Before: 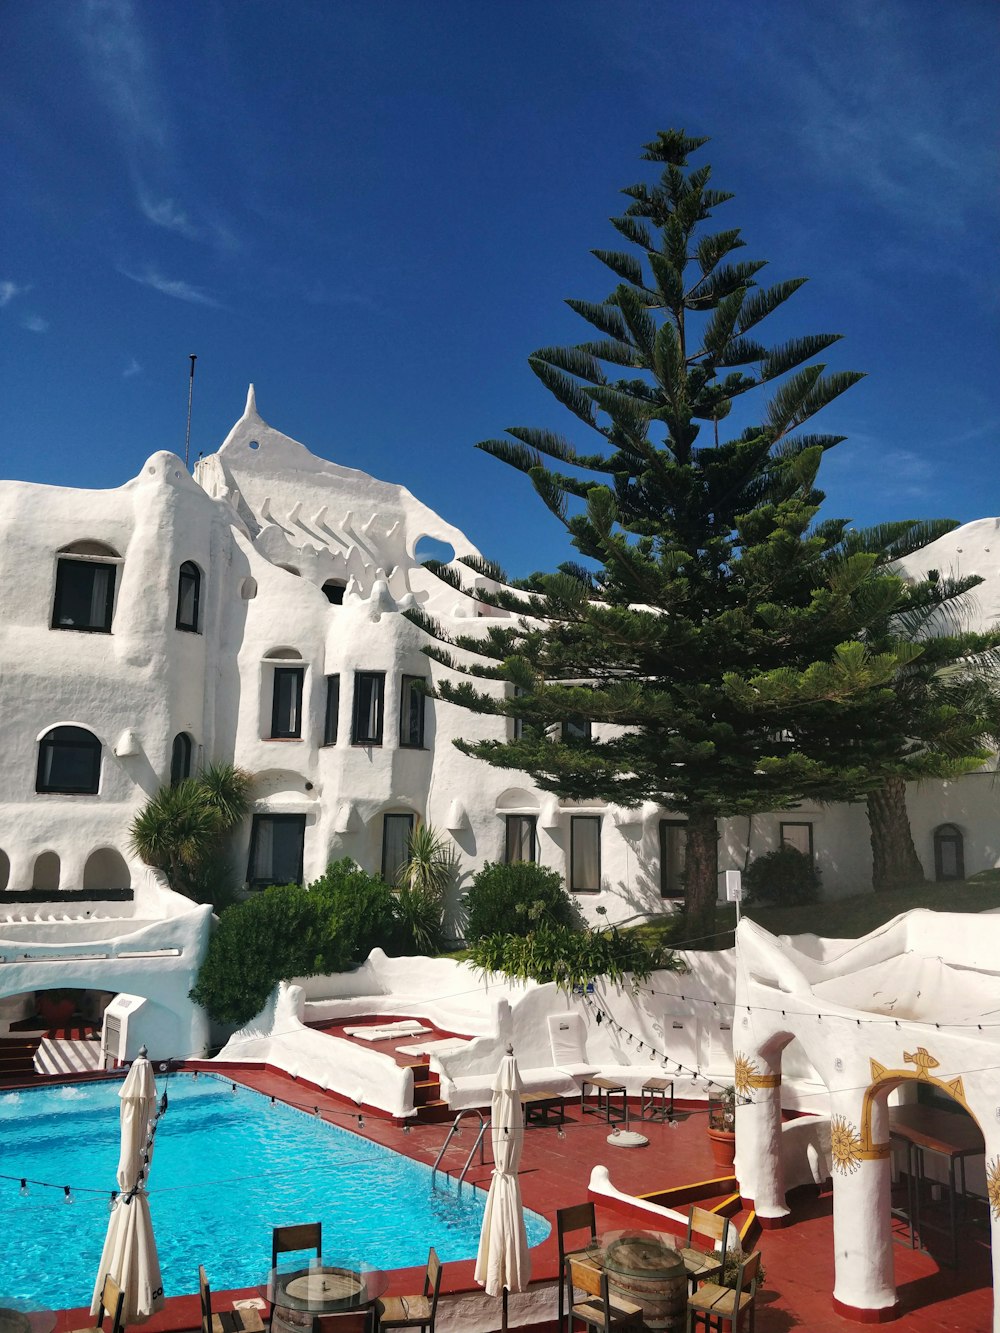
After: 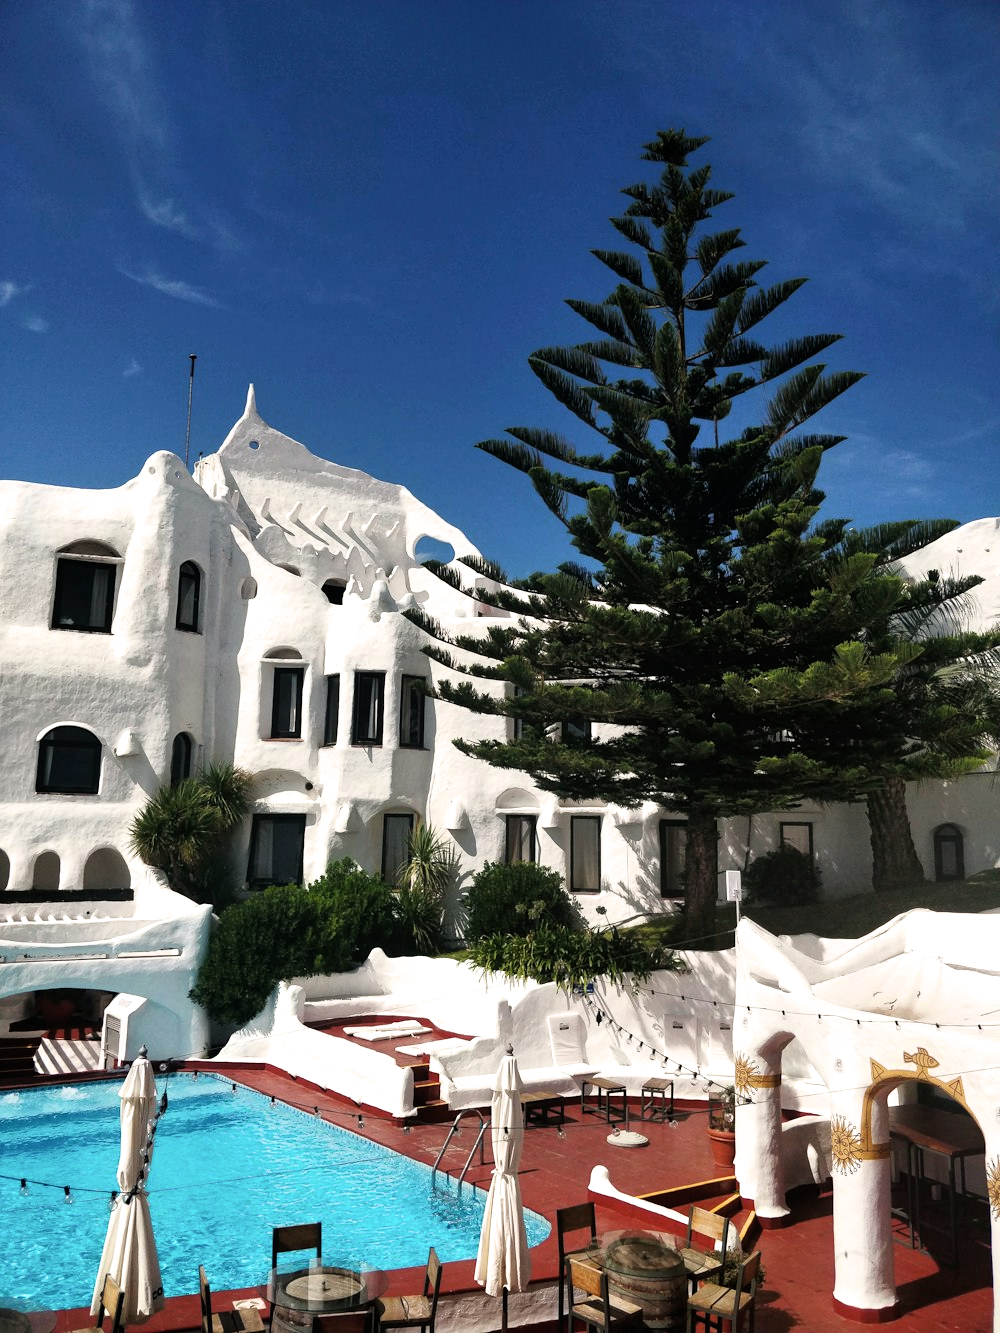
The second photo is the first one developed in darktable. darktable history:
filmic rgb: black relative exposure -9.13 EV, white relative exposure 2.31 EV, hardness 7.49, color science v6 (2022)
